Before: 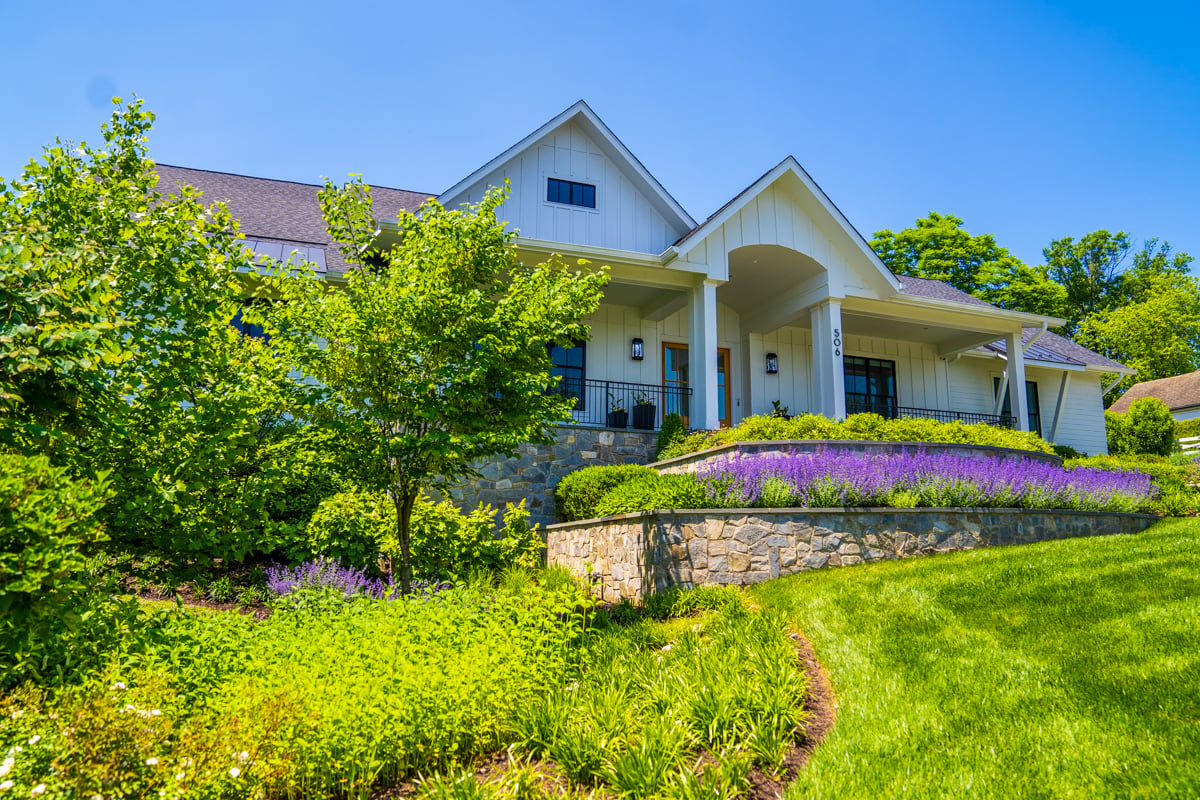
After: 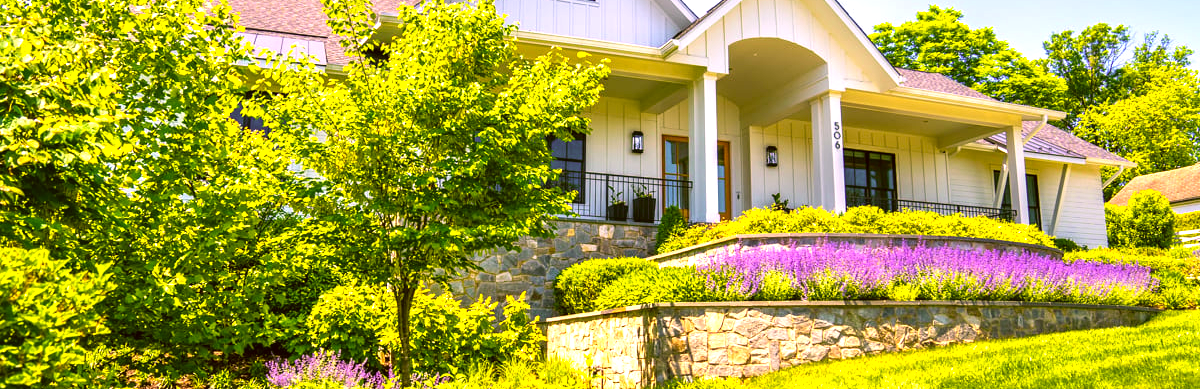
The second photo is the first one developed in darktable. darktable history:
color balance rgb: highlights gain › chroma 2.441%, highlights gain › hue 35.77°, perceptual saturation grading › global saturation 0.511%, global vibrance 11.451%, contrast 5.068%
crop and rotate: top 25.914%, bottom 25.408%
exposure: black level correction 0, exposure 1.101 EV, compensate exposure bias true, compensate highlight preservation false
color correction: highlights a* 8.56, highlights b* 15.82, shadows a* -0.4, shadows b* 26.55
